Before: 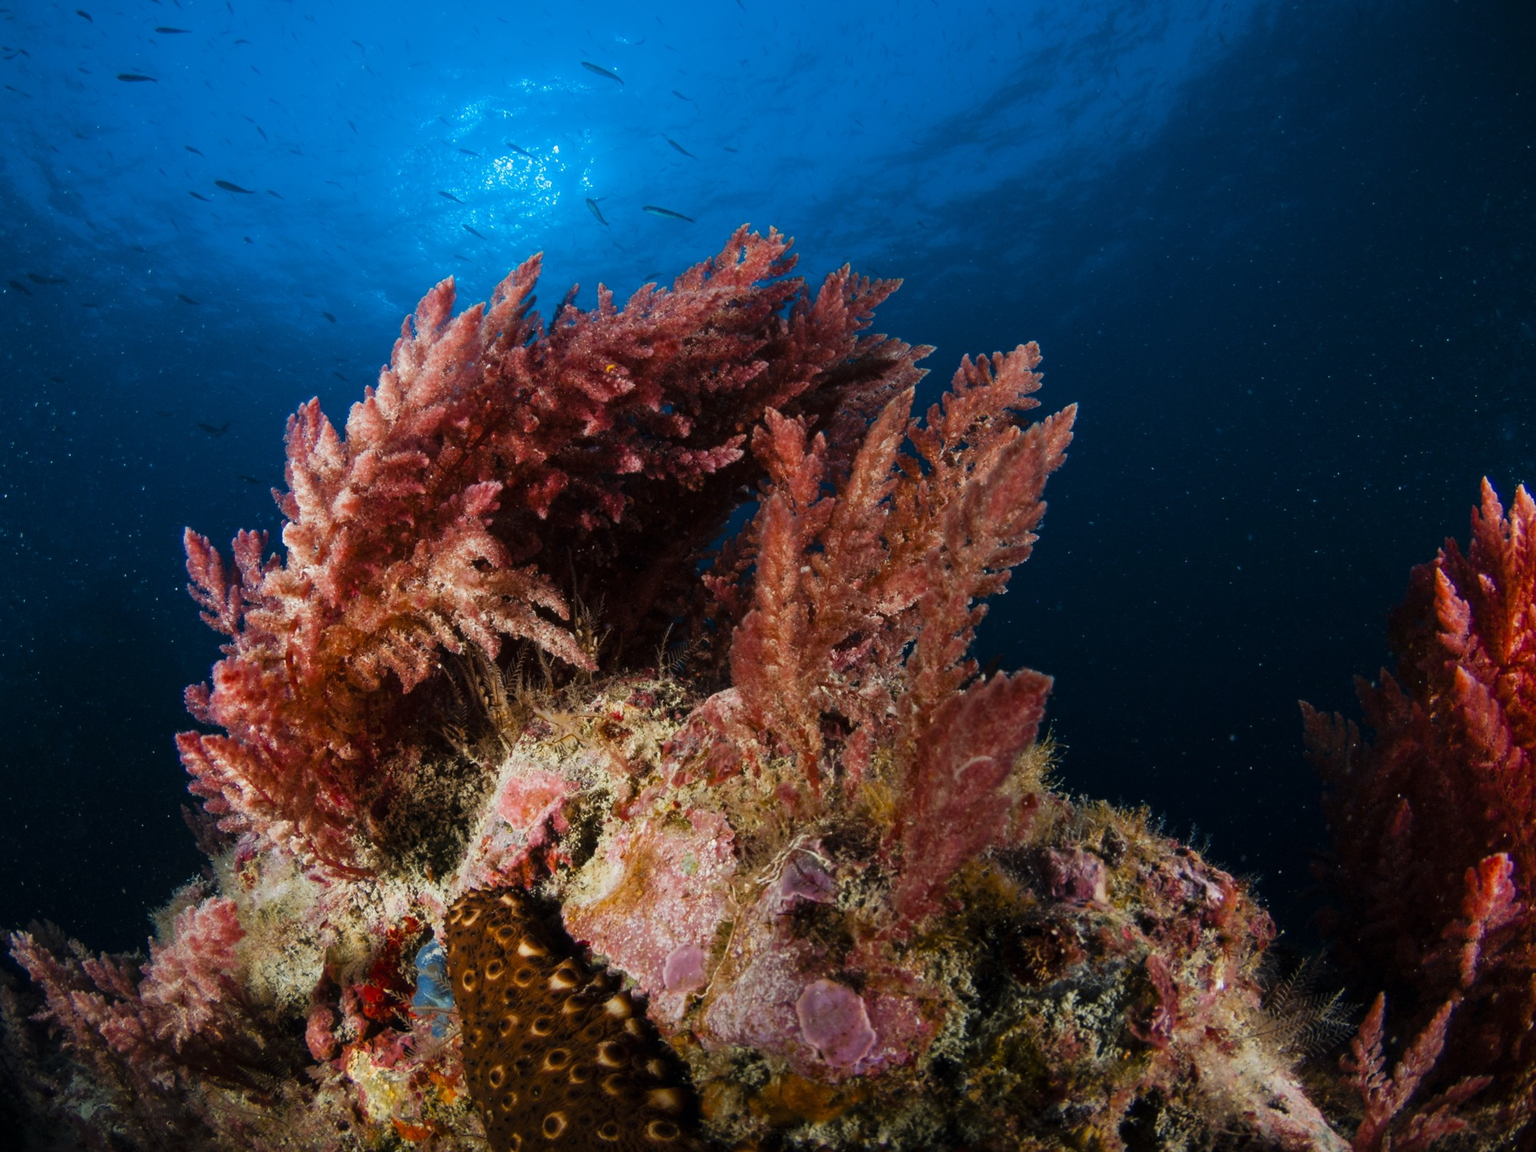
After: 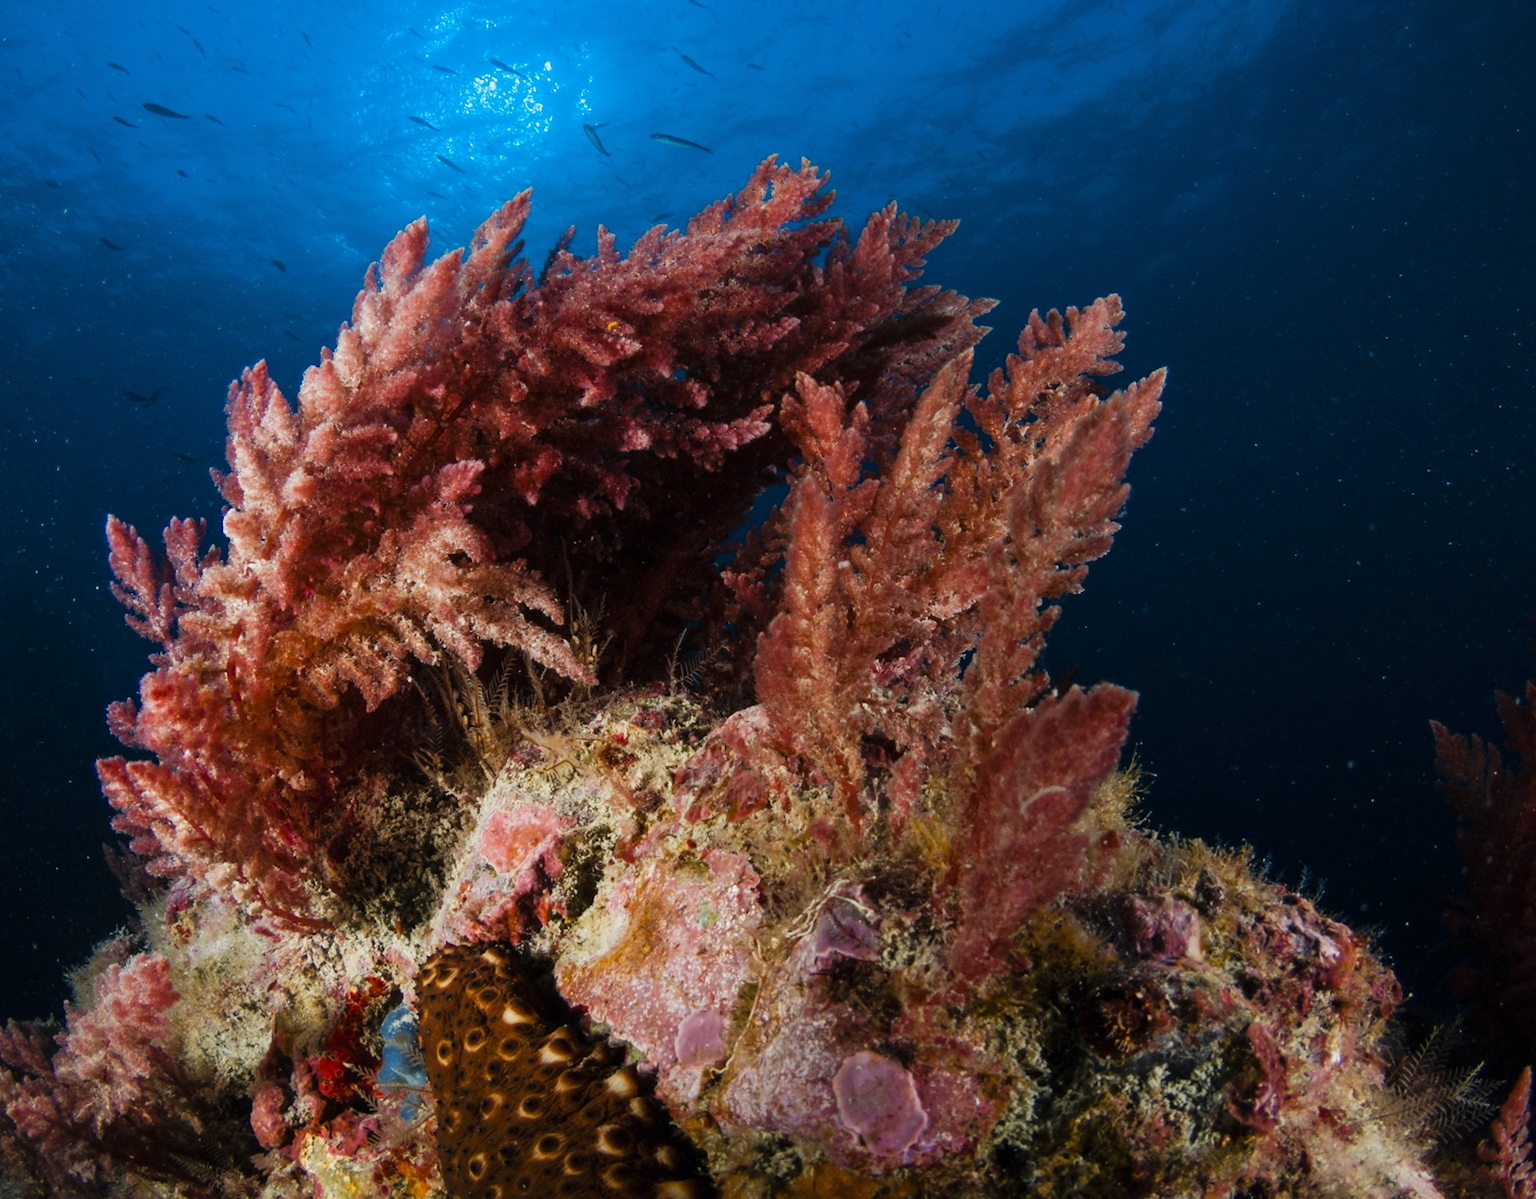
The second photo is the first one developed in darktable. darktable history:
tone curve: curves: ch0 [(0, 0) (0.003, 0.003) (0.011, 0.011) (0.025, 0.025) (0.044, 0.044) (0.069, 0.069) (0.1, 0.099) (0.136, 0.135) (0.177, 0.176) (0.224, 0.223) (0.277, 0.275) (0.335, 0.333) (0.399, 0.396) (0.468, 0.465) (0.543, 0.546) (0.623, 0.625) (0.709, 0.711) (0.801, 0.802) (0.898, 0.898) (1, 1)], color space Lab, linked channels, preserve colors none
crop: left 6.186%, top 8.143%, right 9.546%, bottom 4.085%
